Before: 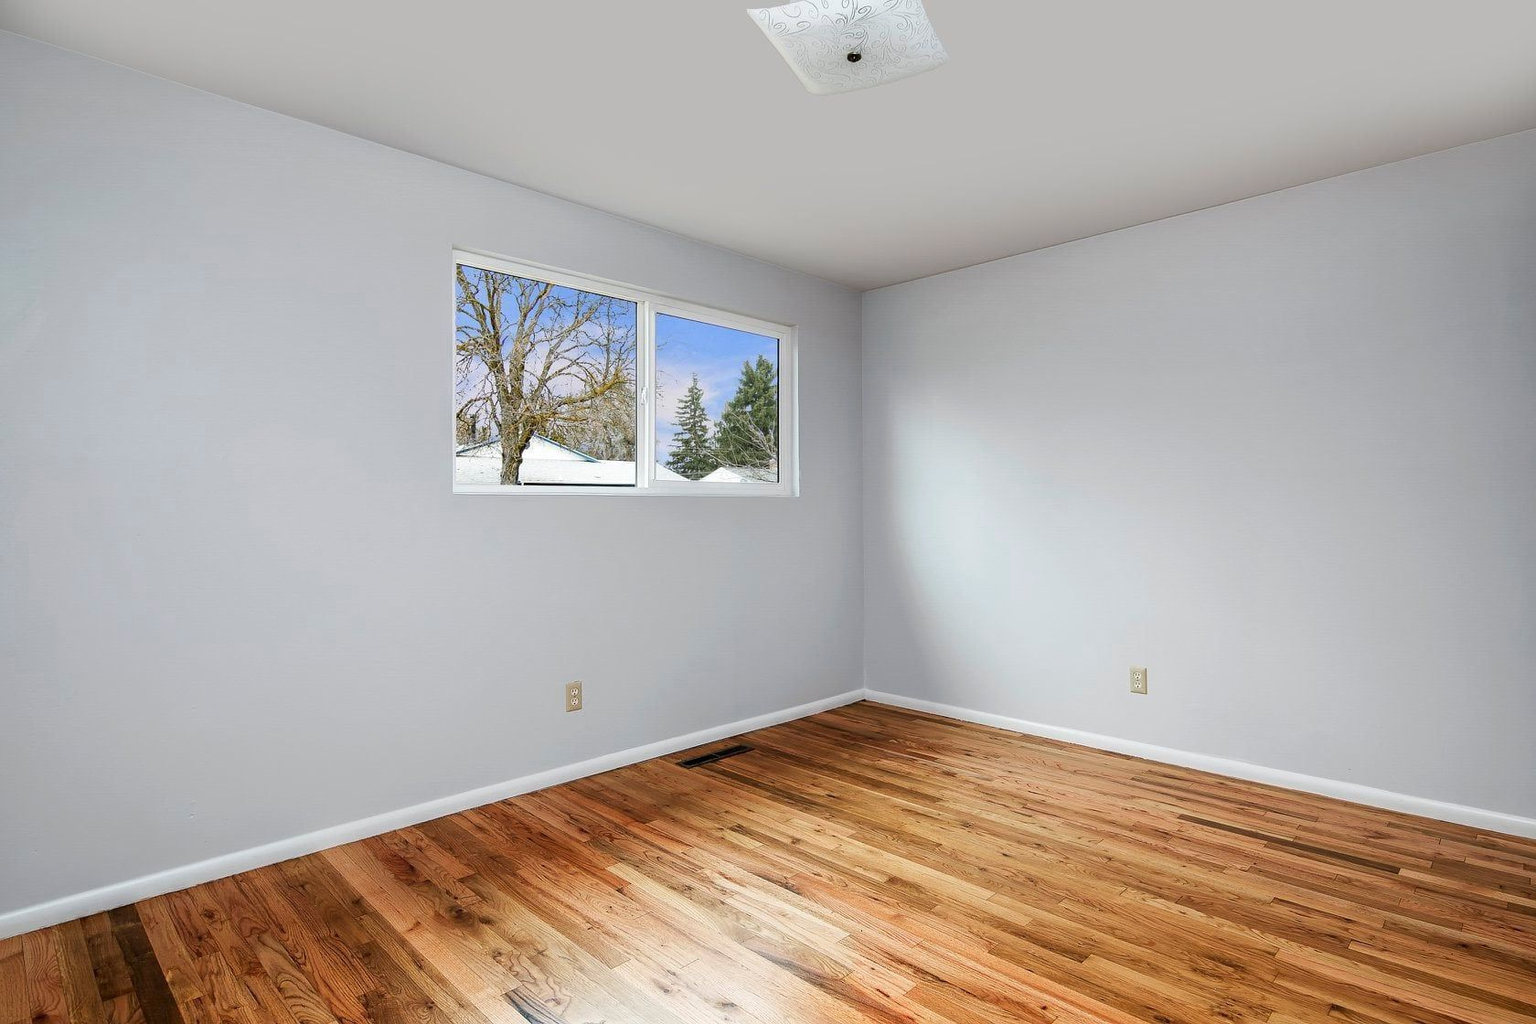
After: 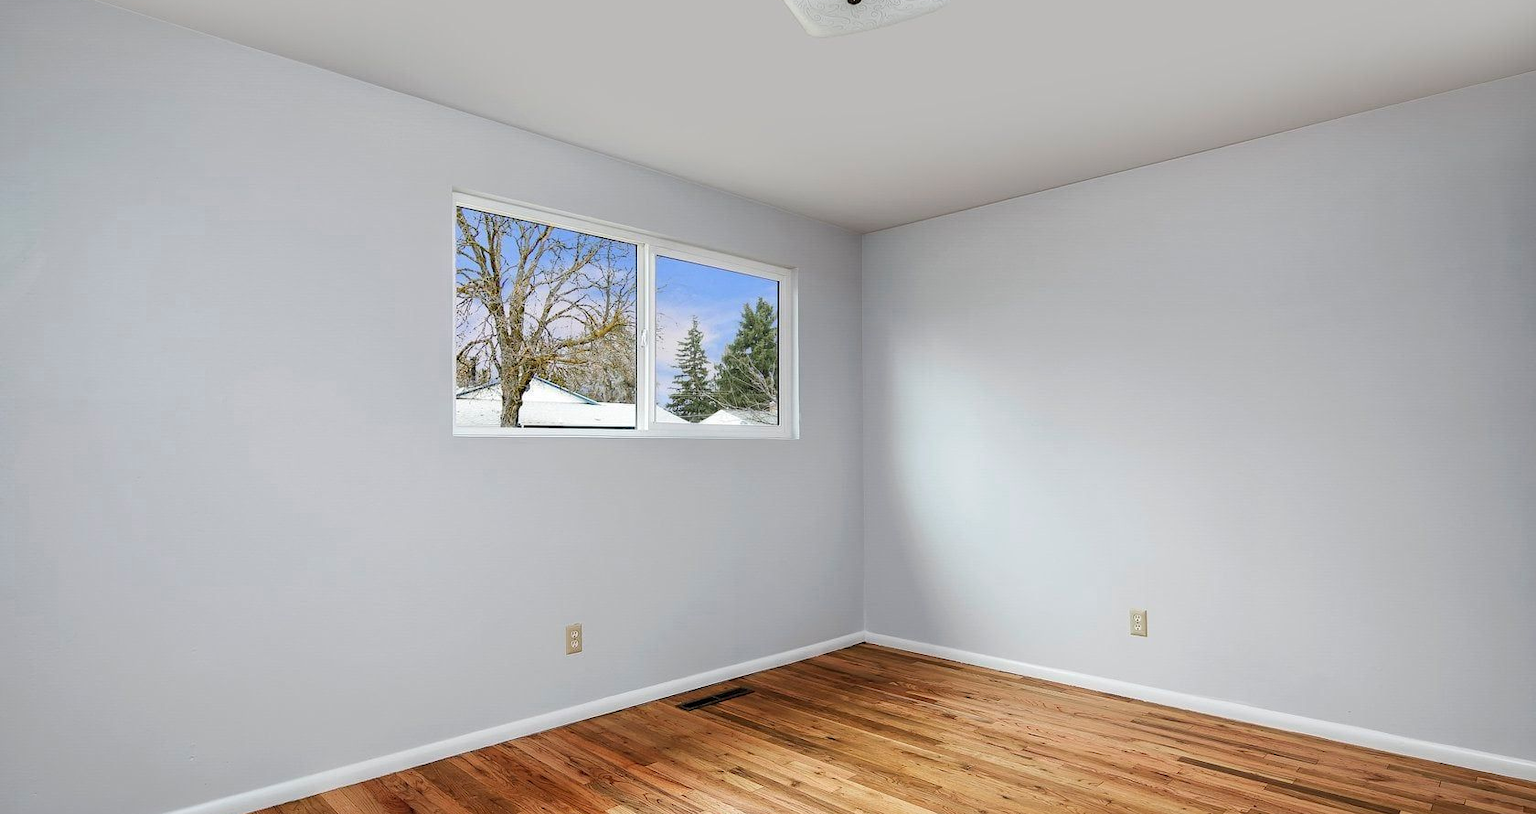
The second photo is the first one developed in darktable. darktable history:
crop and rotate: top 5.651%, bottom 14.781%
